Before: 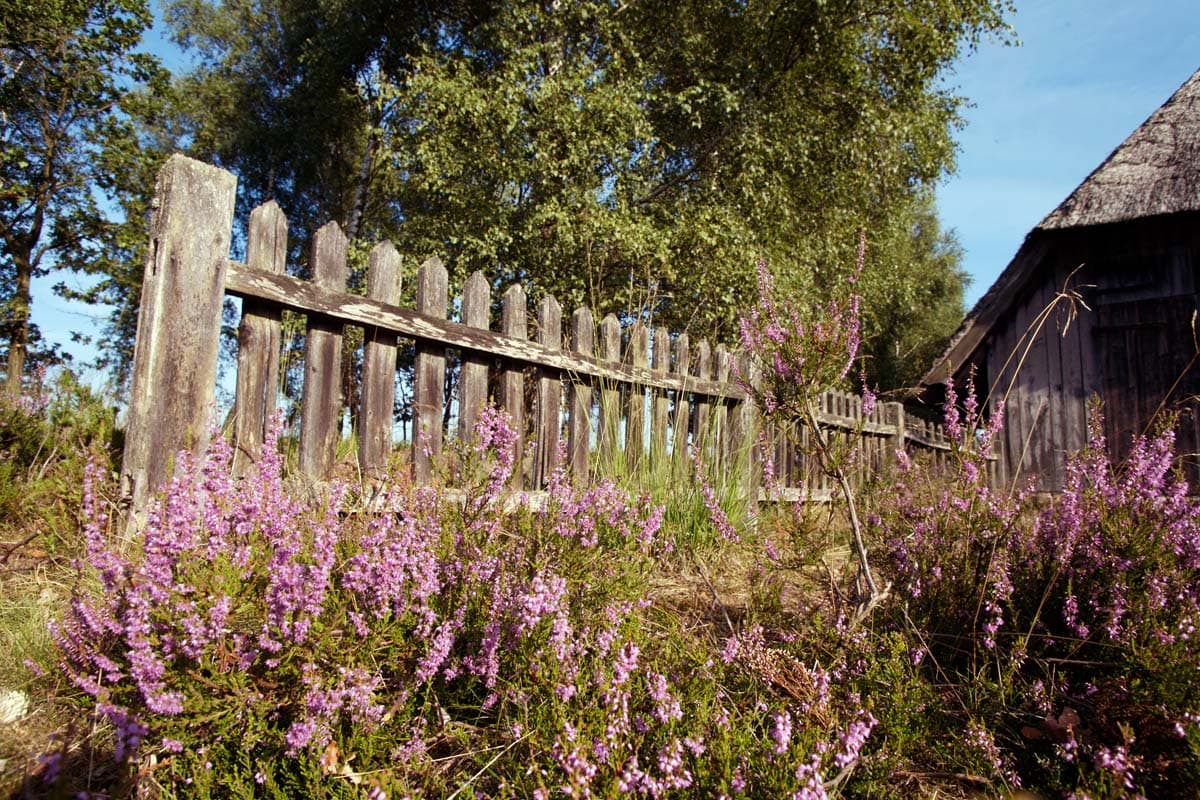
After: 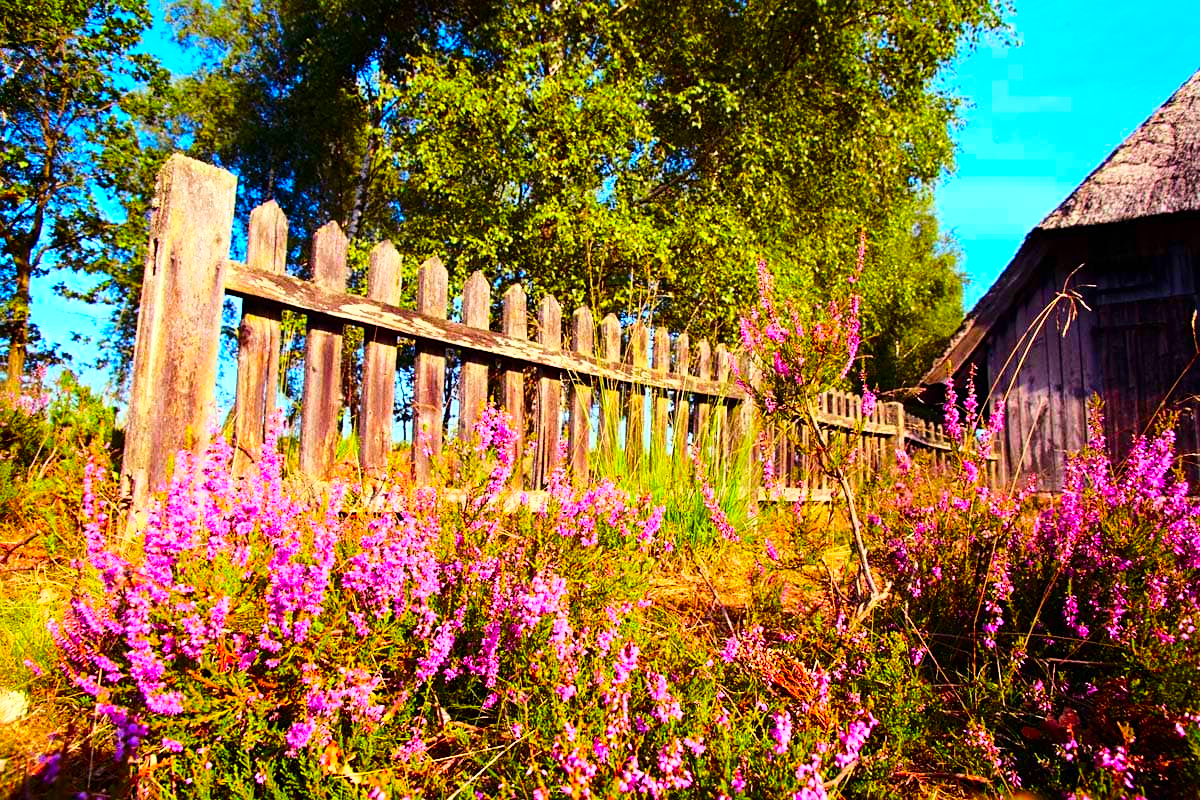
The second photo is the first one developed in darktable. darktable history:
base curve: curves: ch0 [(0, 0) (0.028, 0.03) (0.121, 0.232) (0.46, 0.748) (0.859, 0.968) (1, 1)]
color correction: highlights a* 1.7, highlights b* -1.88, saturation 2.43
sharpen: amount 0.206
